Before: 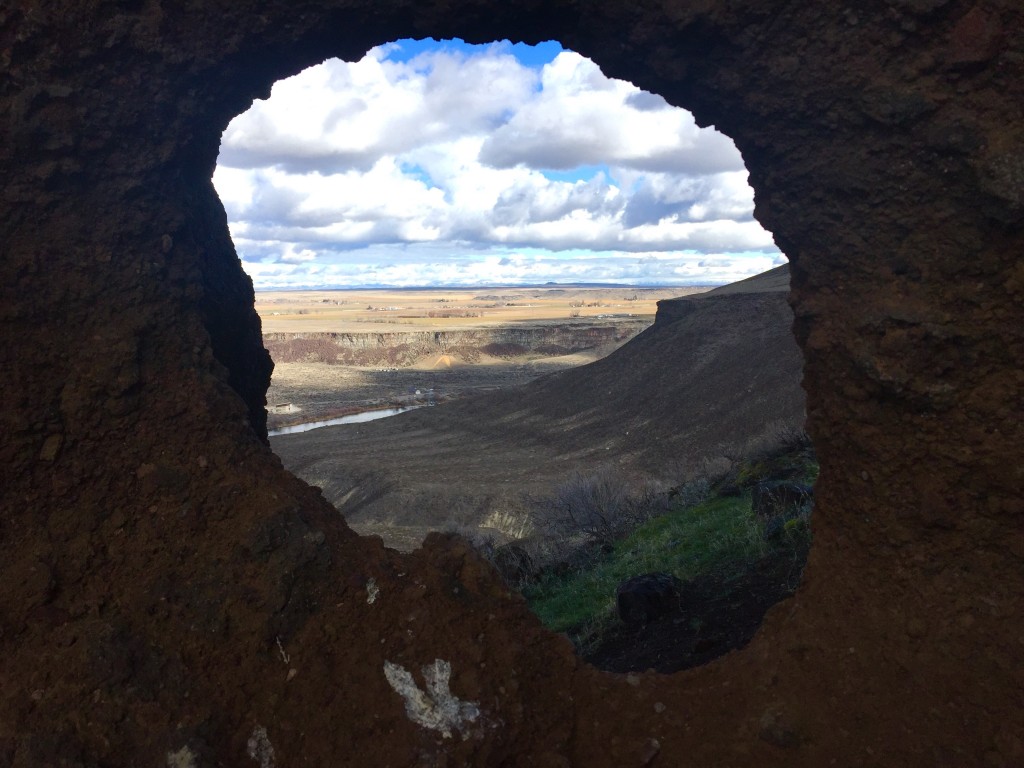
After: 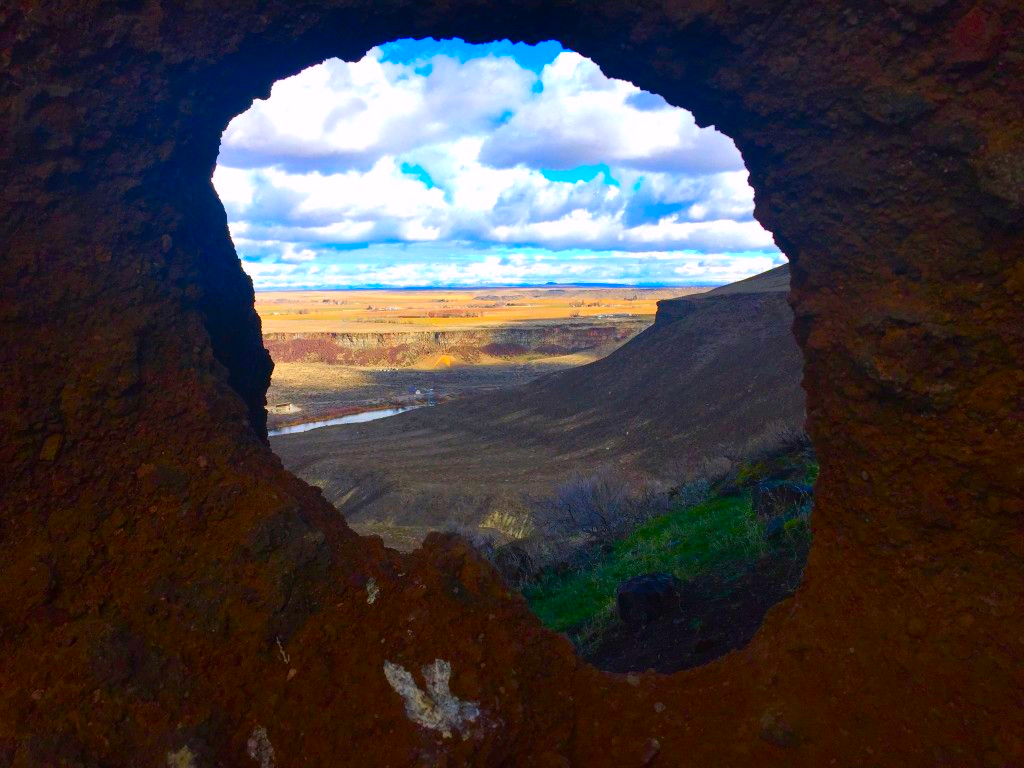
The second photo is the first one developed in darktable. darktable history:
color correction: highlights a* 1.59, highlights b* -1.7, saturation 2.48
white balance: emerald 1
